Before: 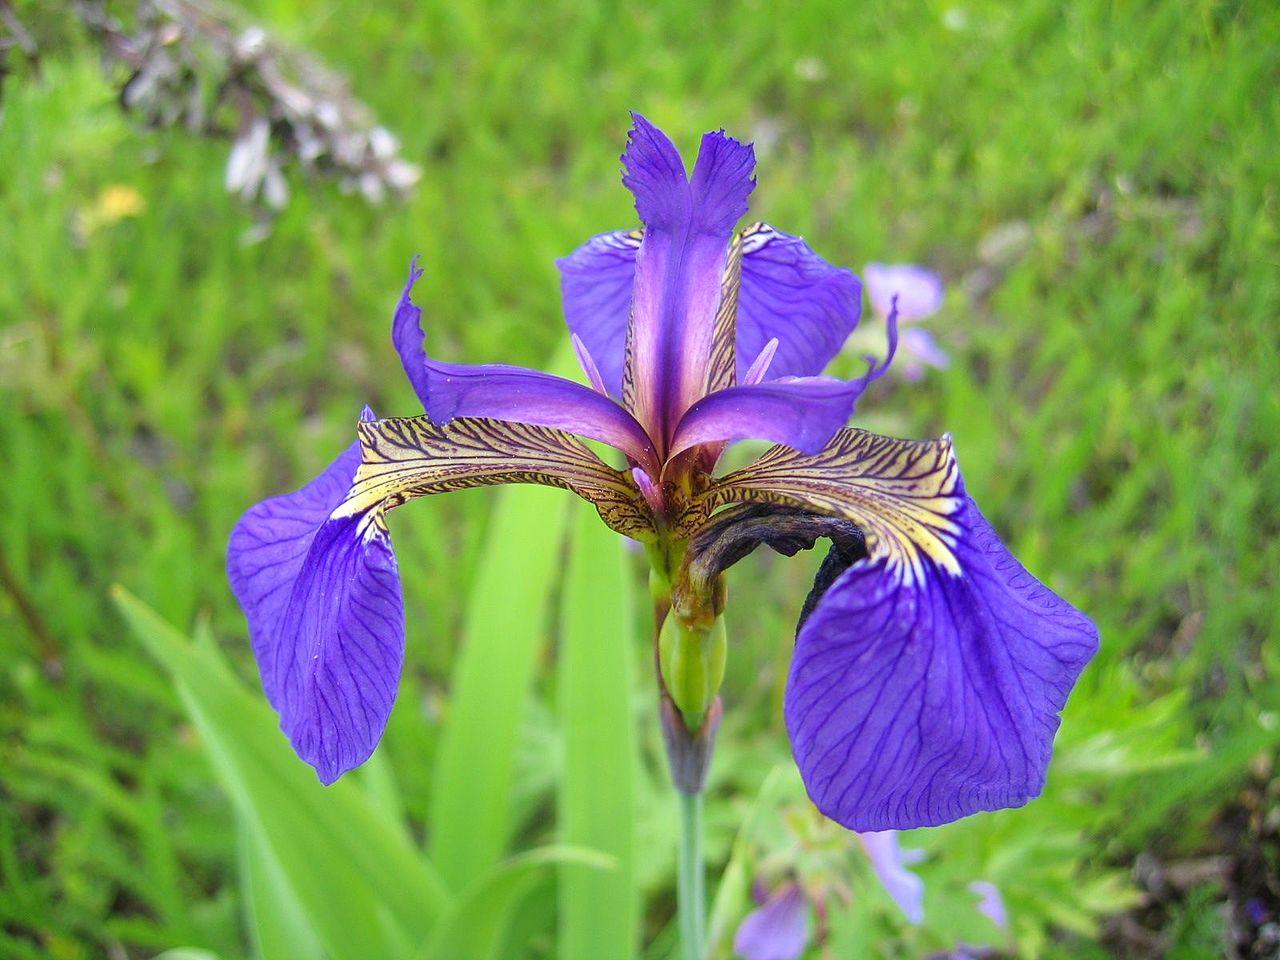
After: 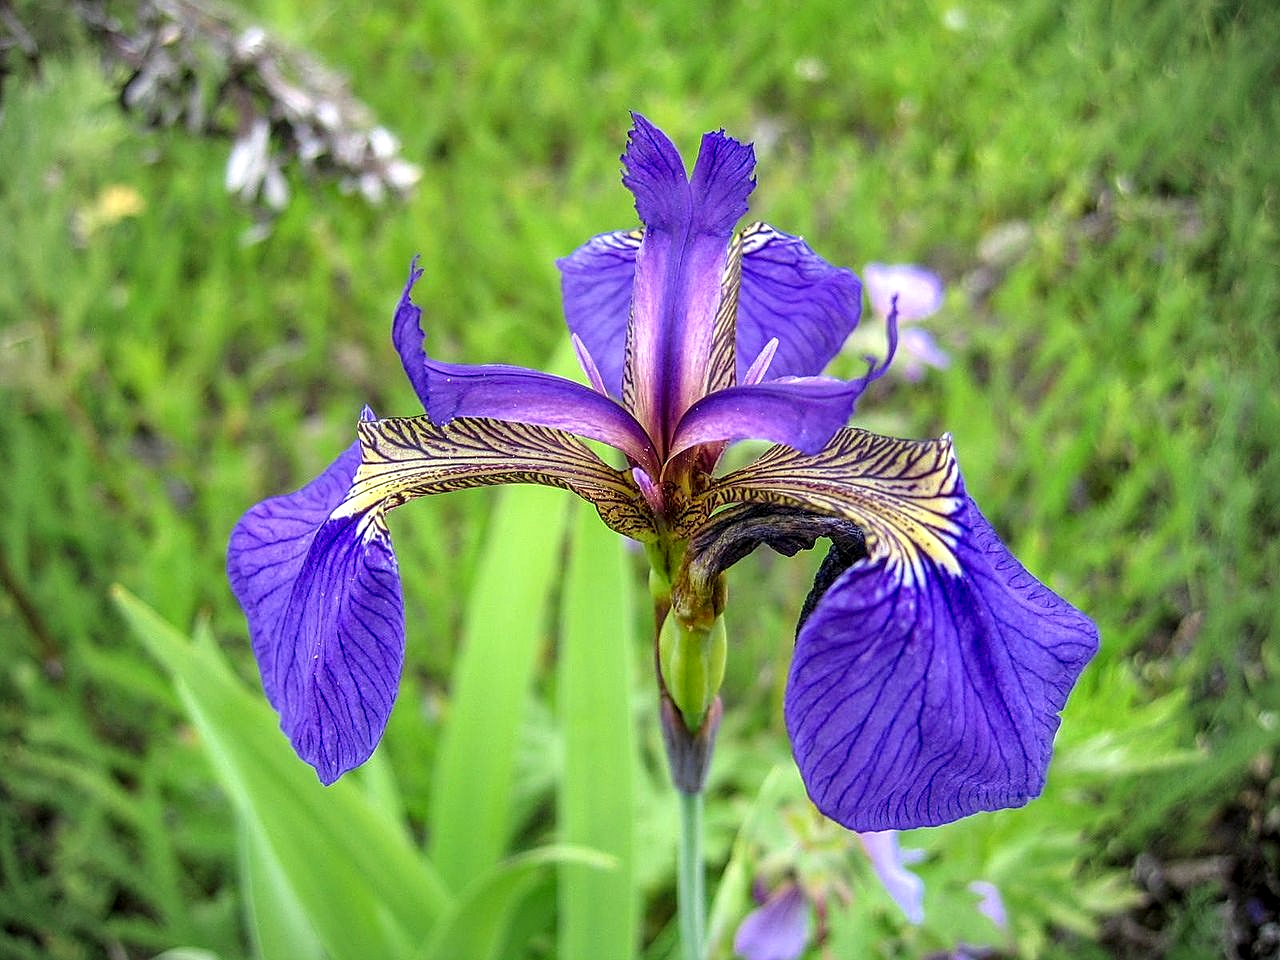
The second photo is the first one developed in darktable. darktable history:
sharpen: on, module defaults
local contrast: highlights 25%, detail 150%
tone equalizer: on, module defaults
vignetting: fall-off radius 60.92%
